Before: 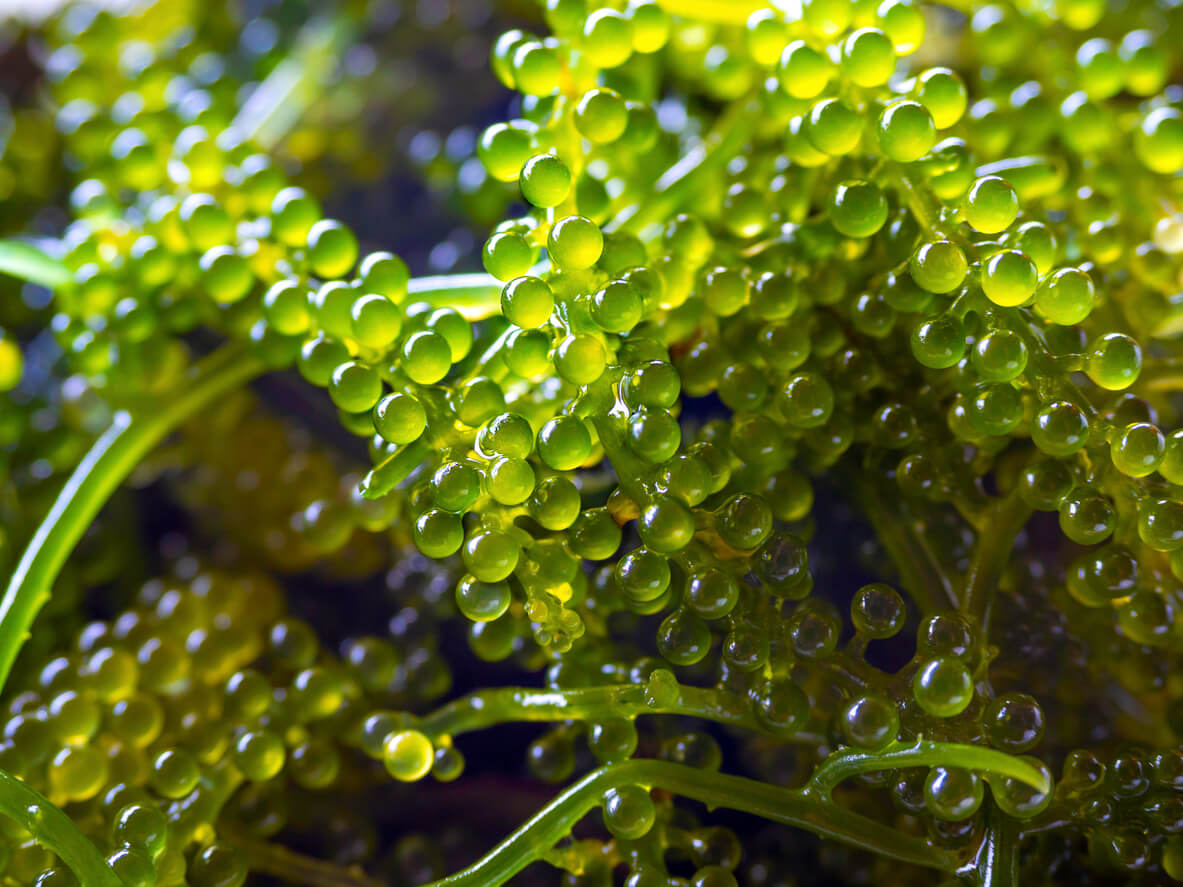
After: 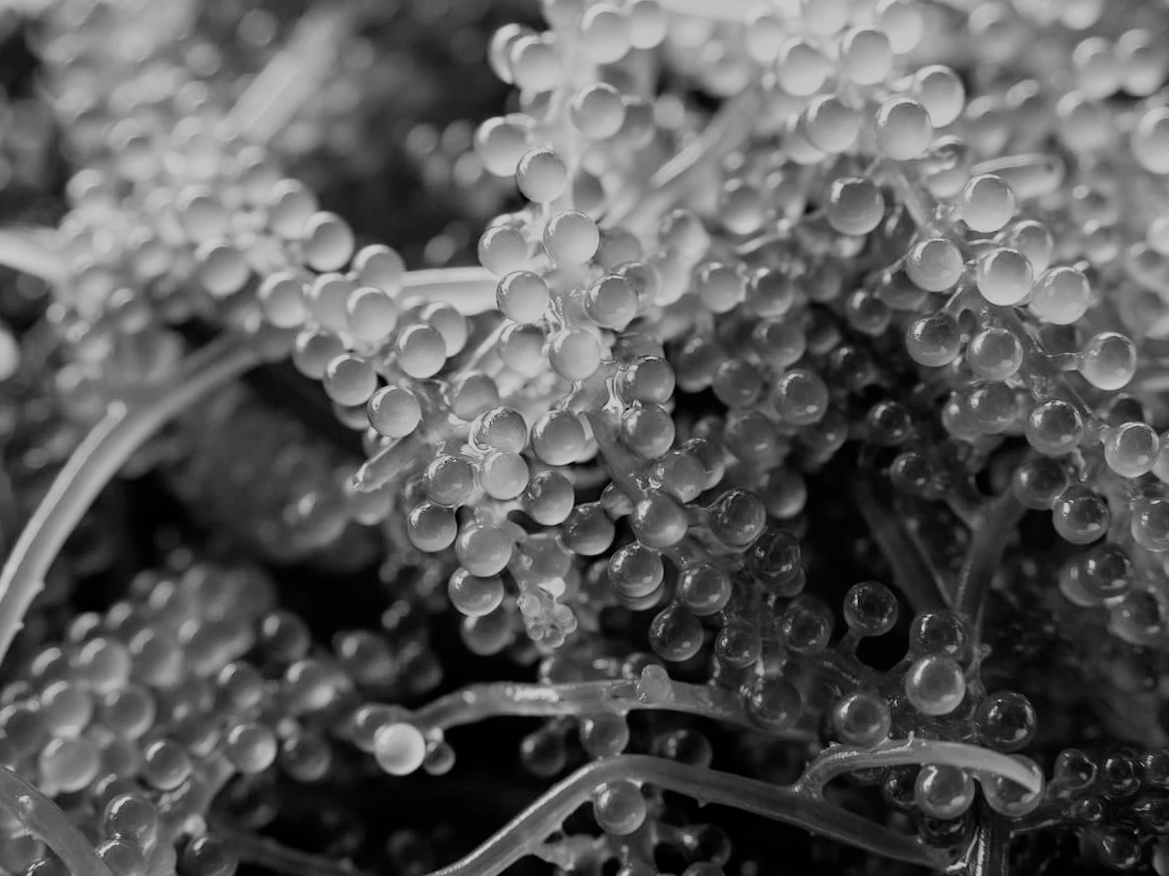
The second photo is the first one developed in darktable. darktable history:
crop and rotate: angle -0.5°
filmic rgb: black relative exposure -6.98 EV, white relative exposure 5.63 EV, hardness 2.86
color balance rgb: perceptual saturation grading › global saturation 10%, global vibrance 20%
monochrome: on, module defaults
